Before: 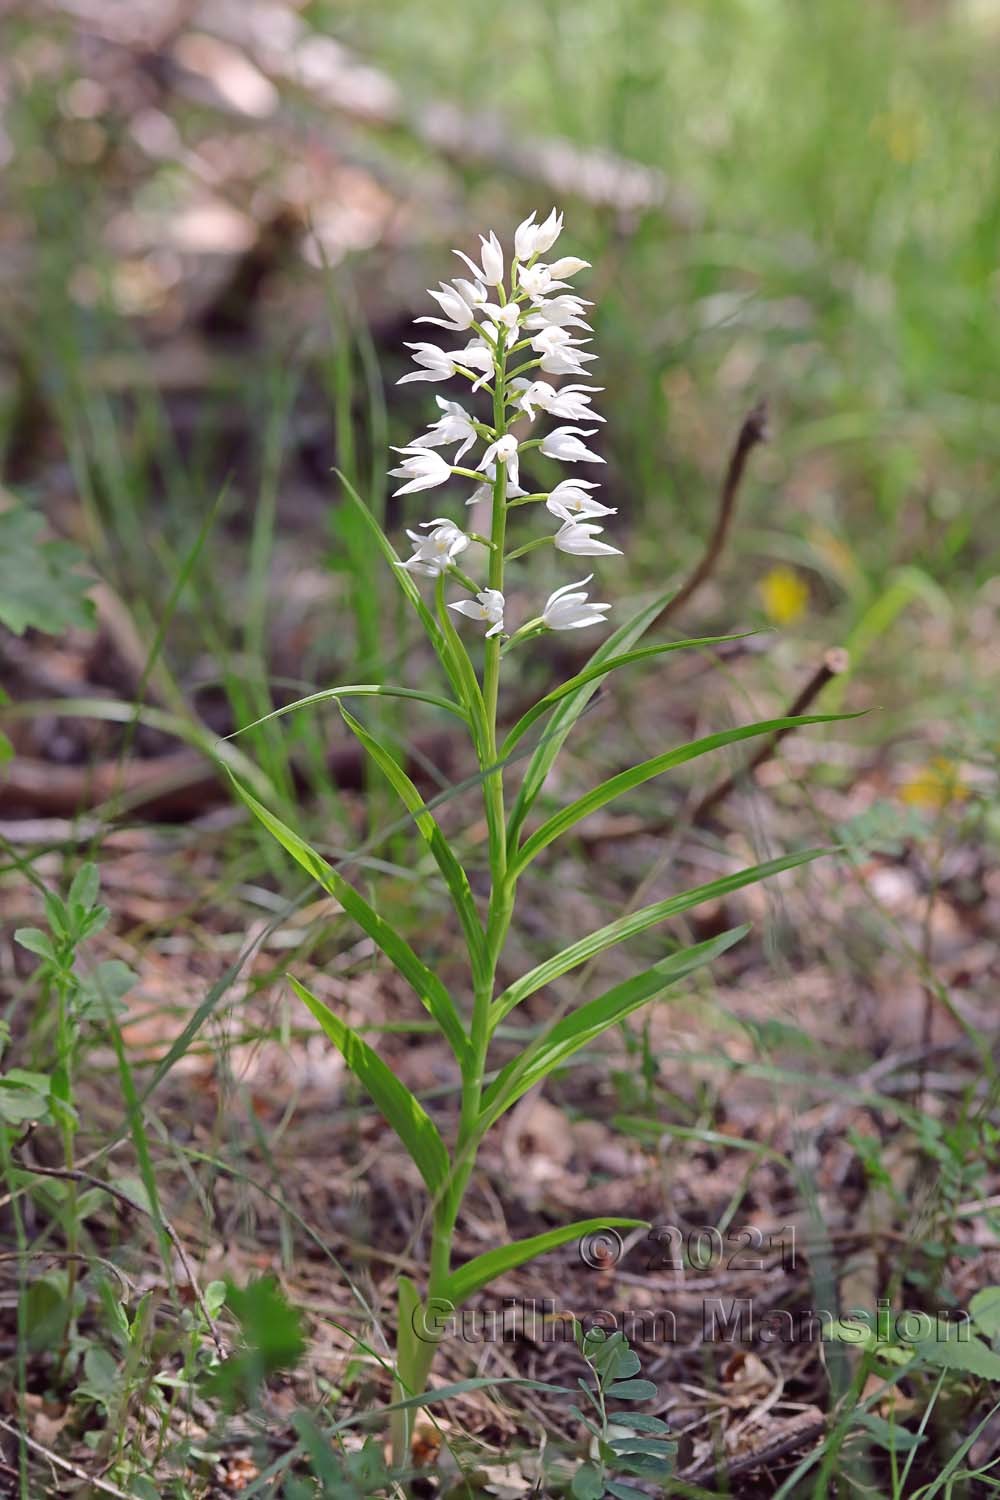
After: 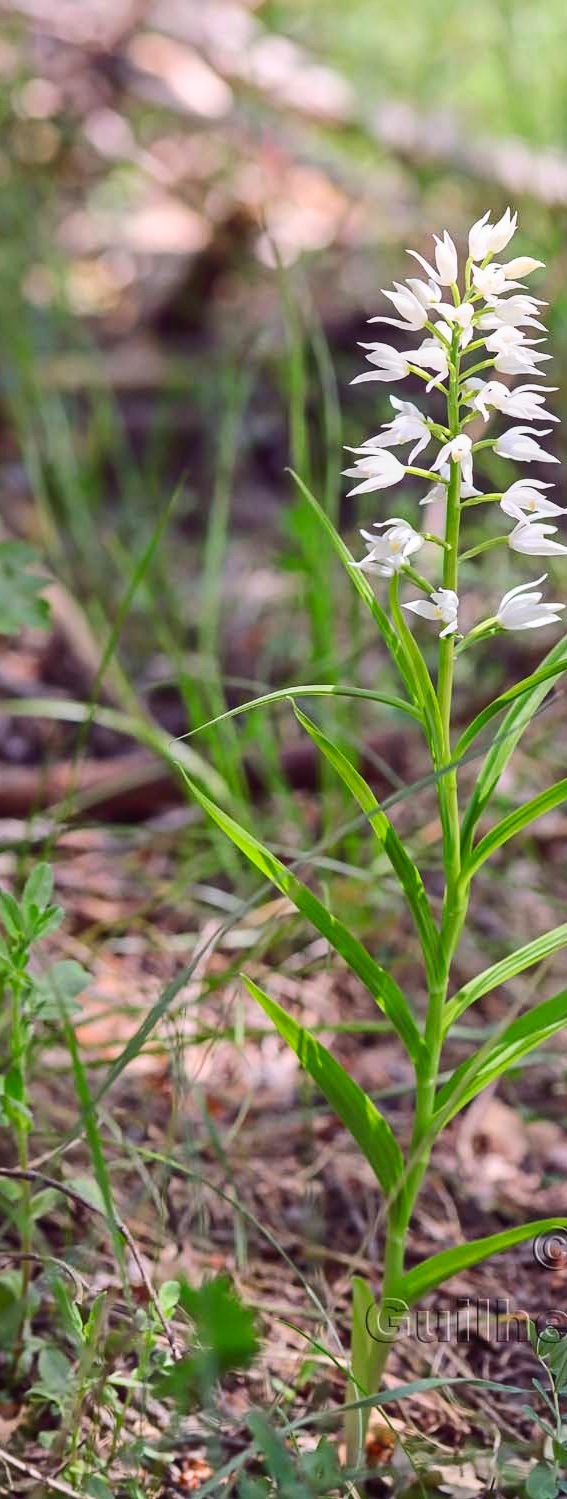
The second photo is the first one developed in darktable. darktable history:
contrast brightness saturation: contrast 0.226, brightness 0.099, saturation 0.289
tone equalizer: edges refinement/feathering 500, mask exposure compensation -1.57 EV, preserve details no
local contrast: detail 109%
crop: left 4.664%, right 38.63%
